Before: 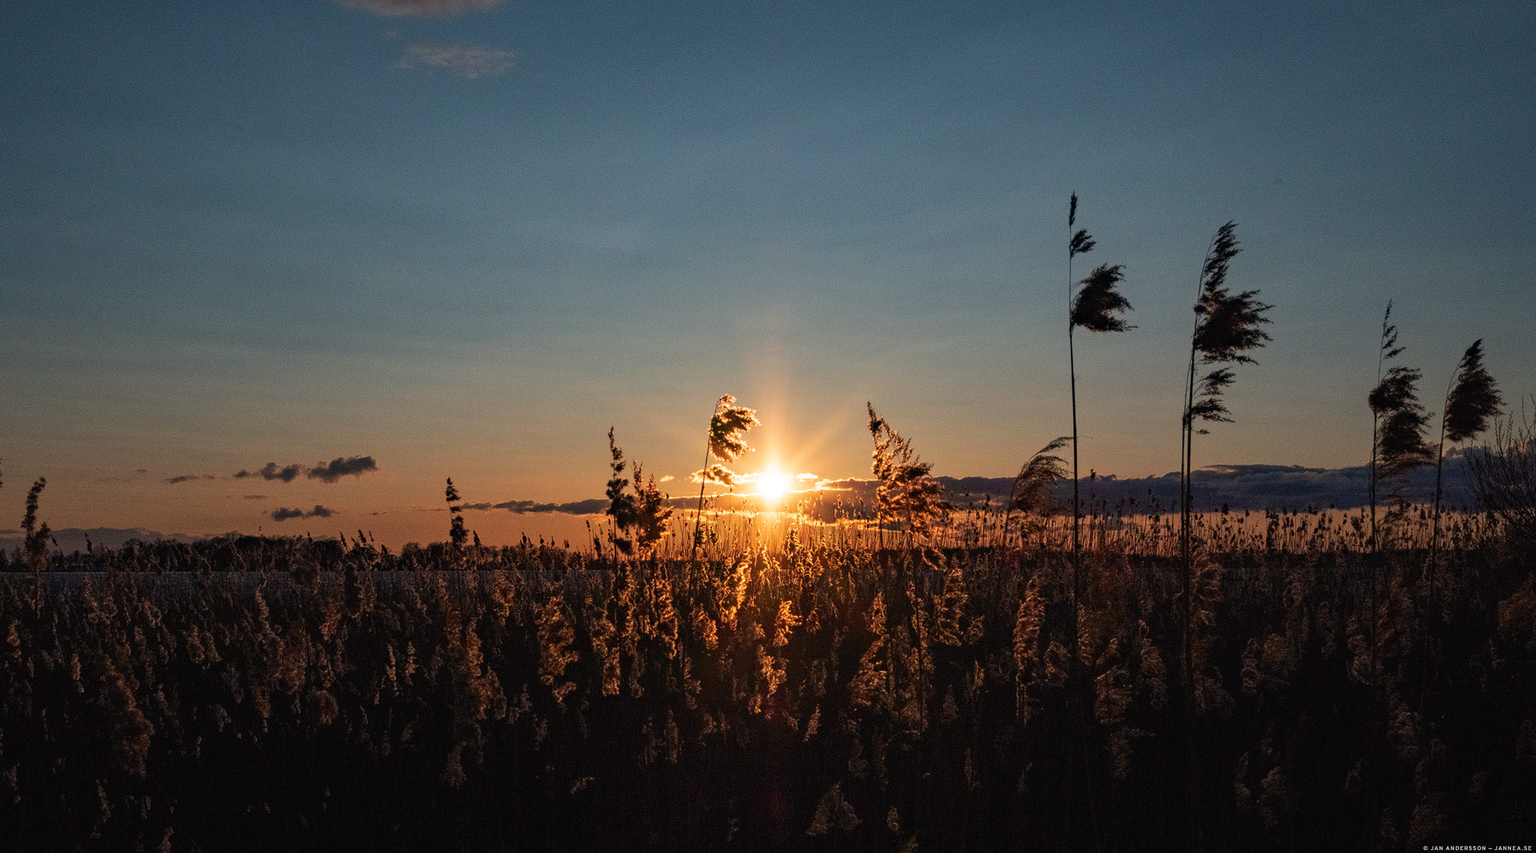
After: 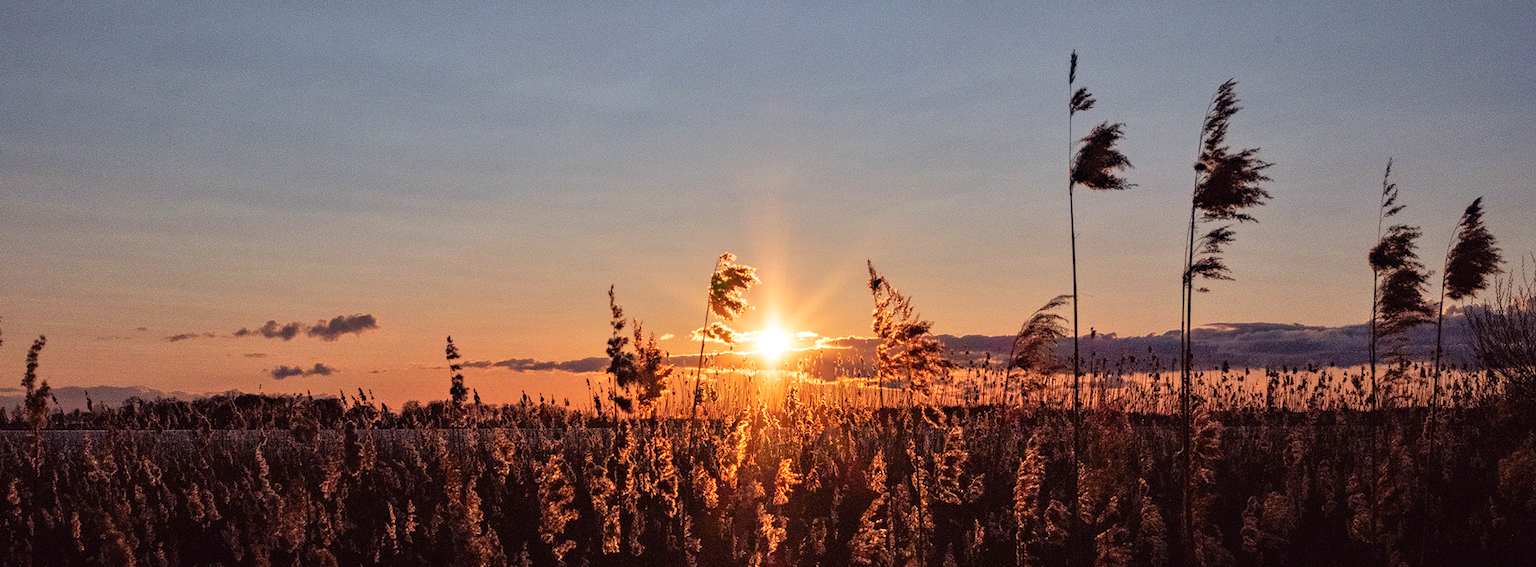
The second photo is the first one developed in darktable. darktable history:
rgb levels: mode RGB, independent channels, levels [[0, 0.474, 1], [0, 0.5, 1], [0, 0.5, 1]]
tone equalizer: -7 EV 0.15 EV, -6 EV 0.6 EV, -5 EV 1.15 EV, -4 EV 1.33 EV, -3 EV 1.15 EV, -2 EV 0.6 EV, -1 EV 0.15 EV, mask exposure compensation -0.5 EV
crop: top 16.727%, bottom 16.727%
